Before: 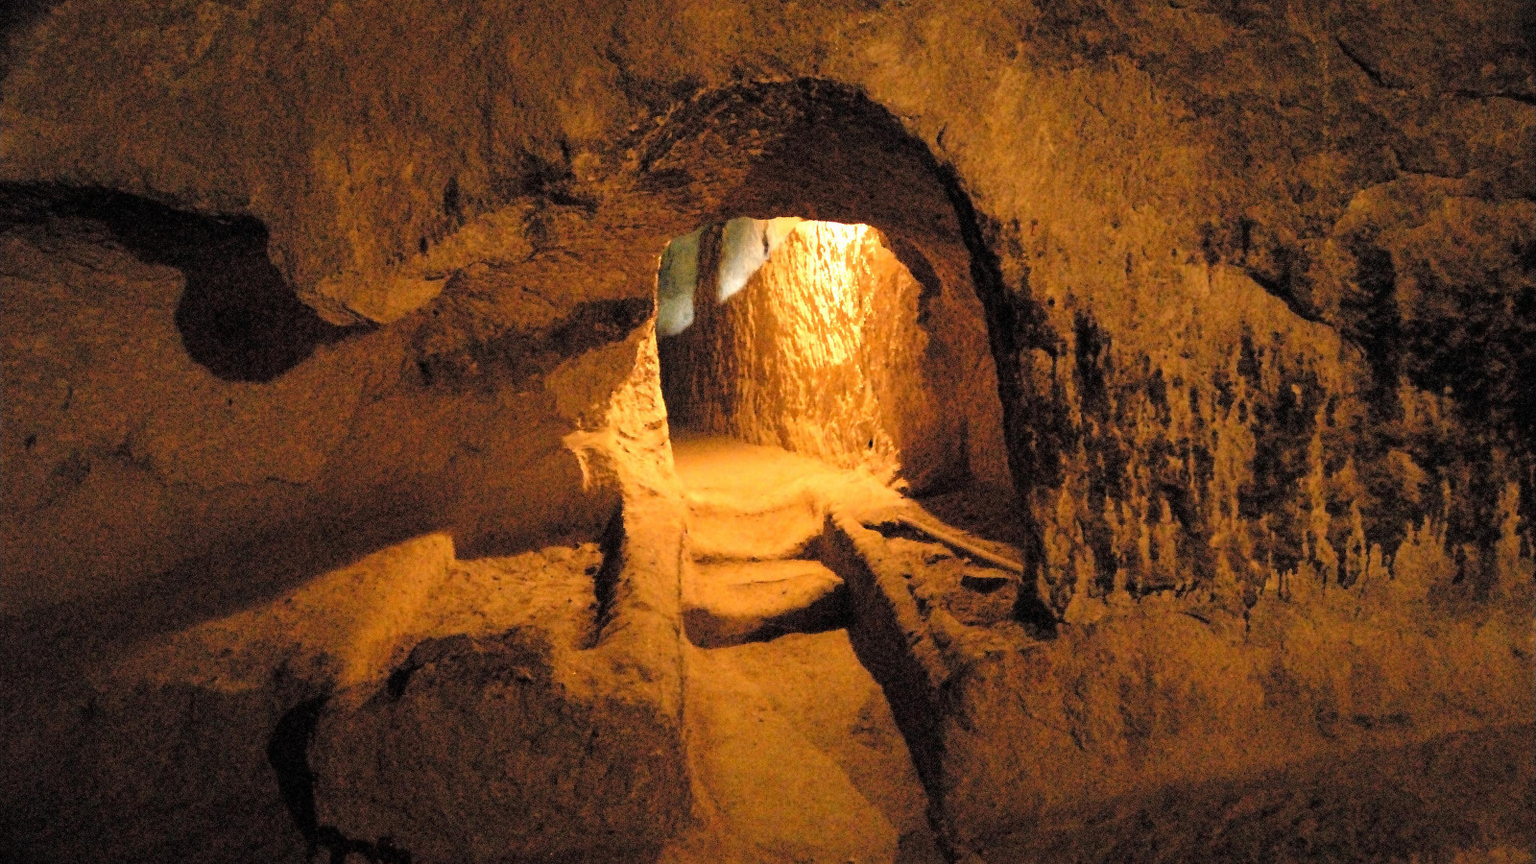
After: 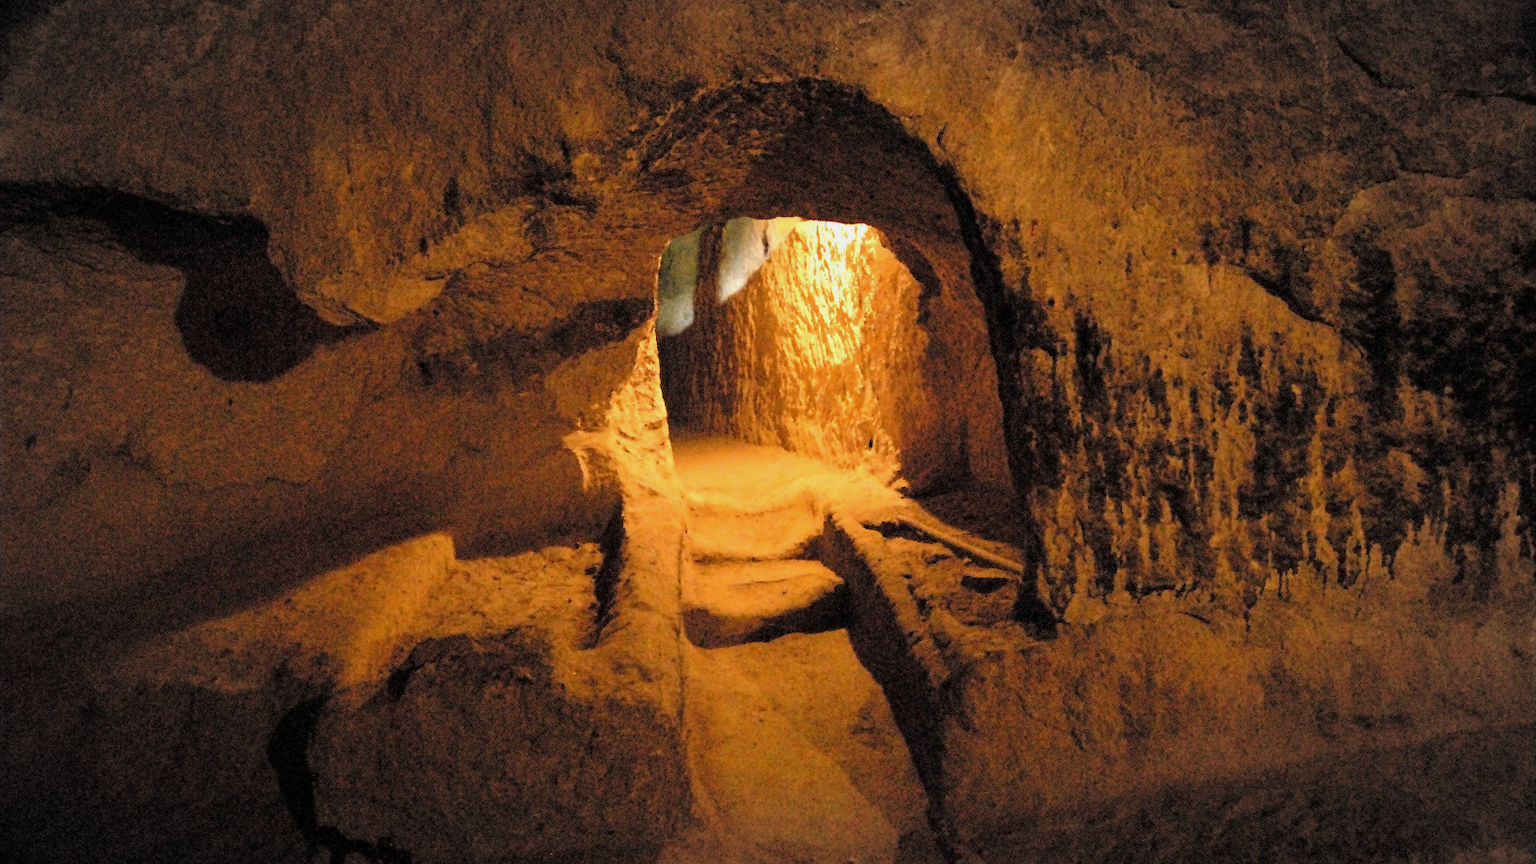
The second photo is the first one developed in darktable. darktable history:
vignetting: brightness -0.282, automatic ratio true
exposure: exposure -0.184 EV, compensate exposure bias true, compensate highlight preservation false
